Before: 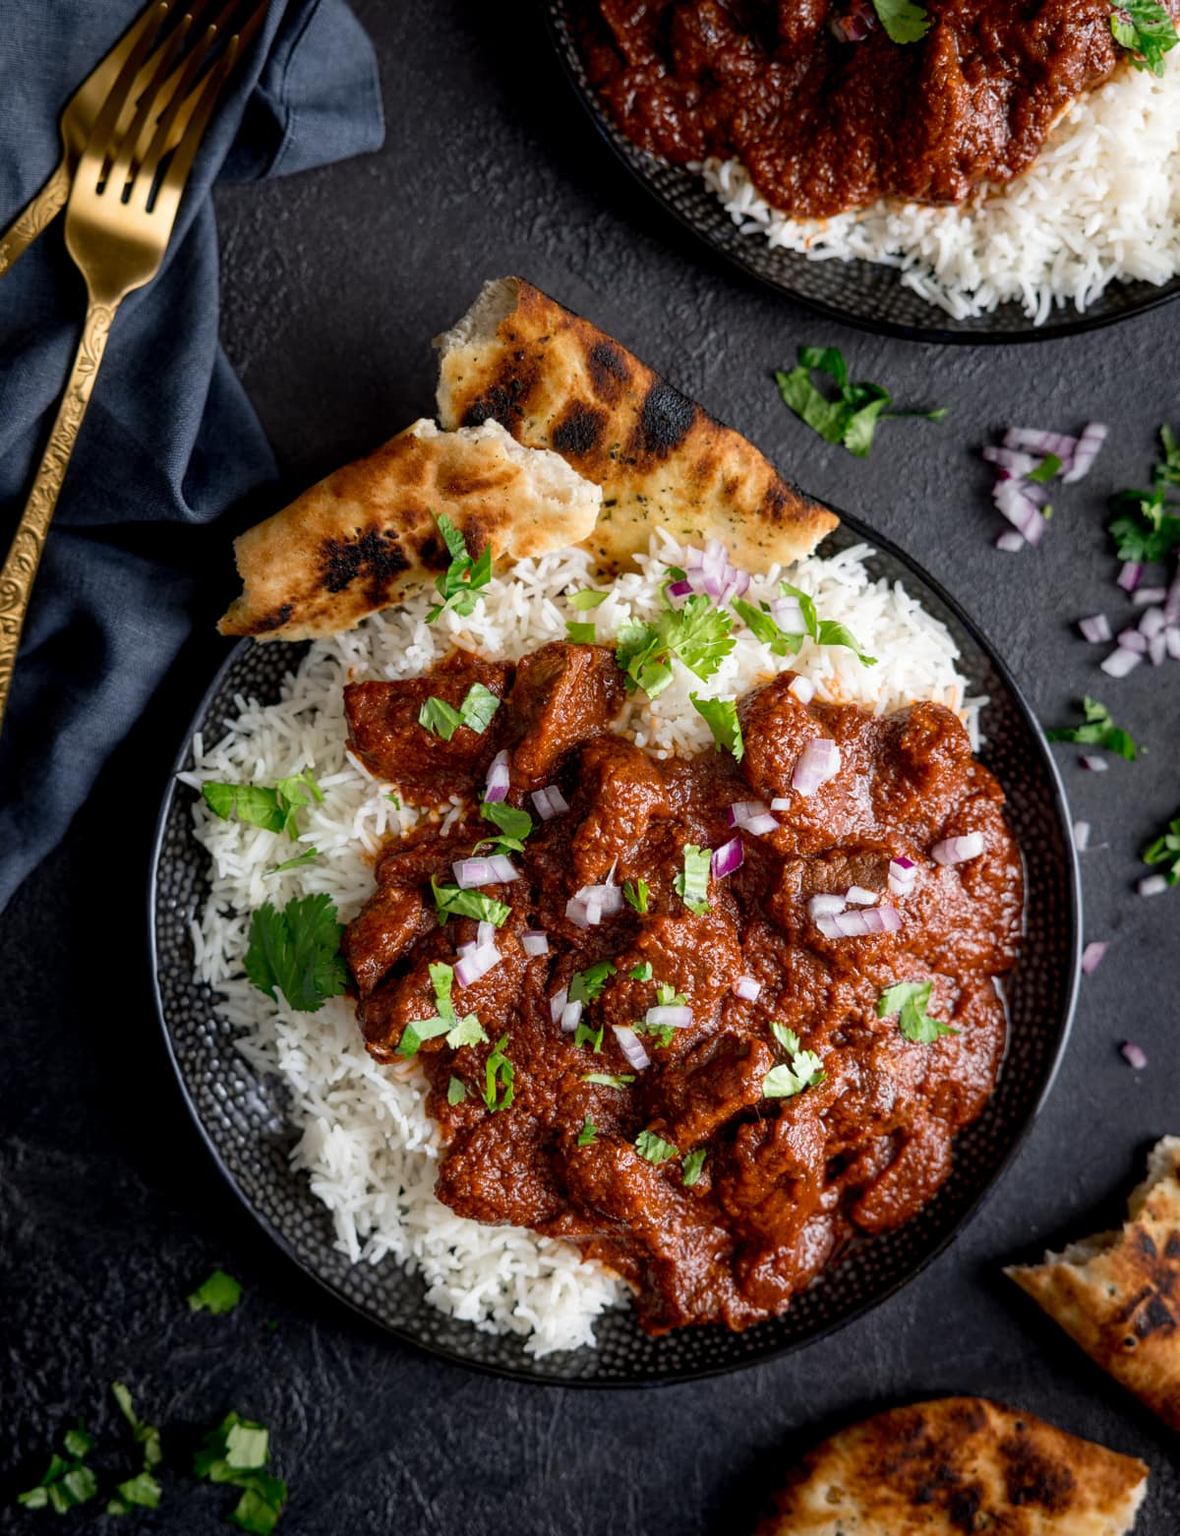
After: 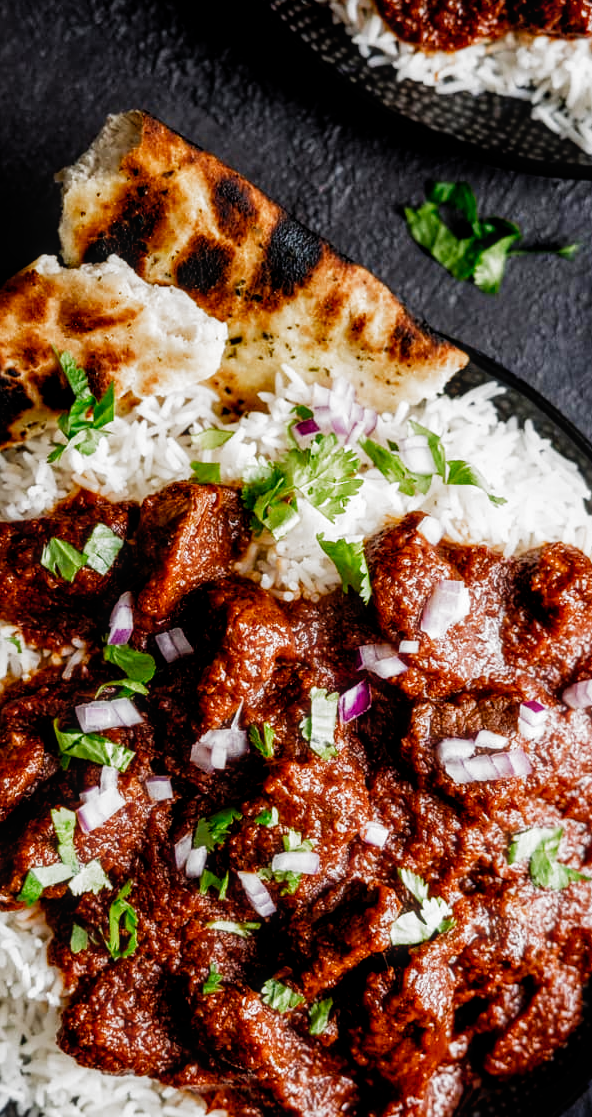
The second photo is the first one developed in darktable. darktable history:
color balance rgb: perceptual saturation grading › global saturation 0.267%, perceptual saturation grading › highlights -19.83%, perceptual saturation grading › shadows 19.983%
crop: left 32.103%, top 11%, right 18.513%, bottom 17.474%
filmic rgb: black relative exposure -6.43 EV, white relative exposure 2.43 EV, target white luminance 99.928%, hardness 5.27, latitude 0.197%, contrast 1.431, highlights saturation mix 2.48%, add noise in highlights 0.002, preserve chrominance no, color science v3 (2019), use custom middle-gray values true, contrast in highlights soft
local contrast: on, module defaults
haze removal: strength -0.107, compatibility mode true, adaptive false
